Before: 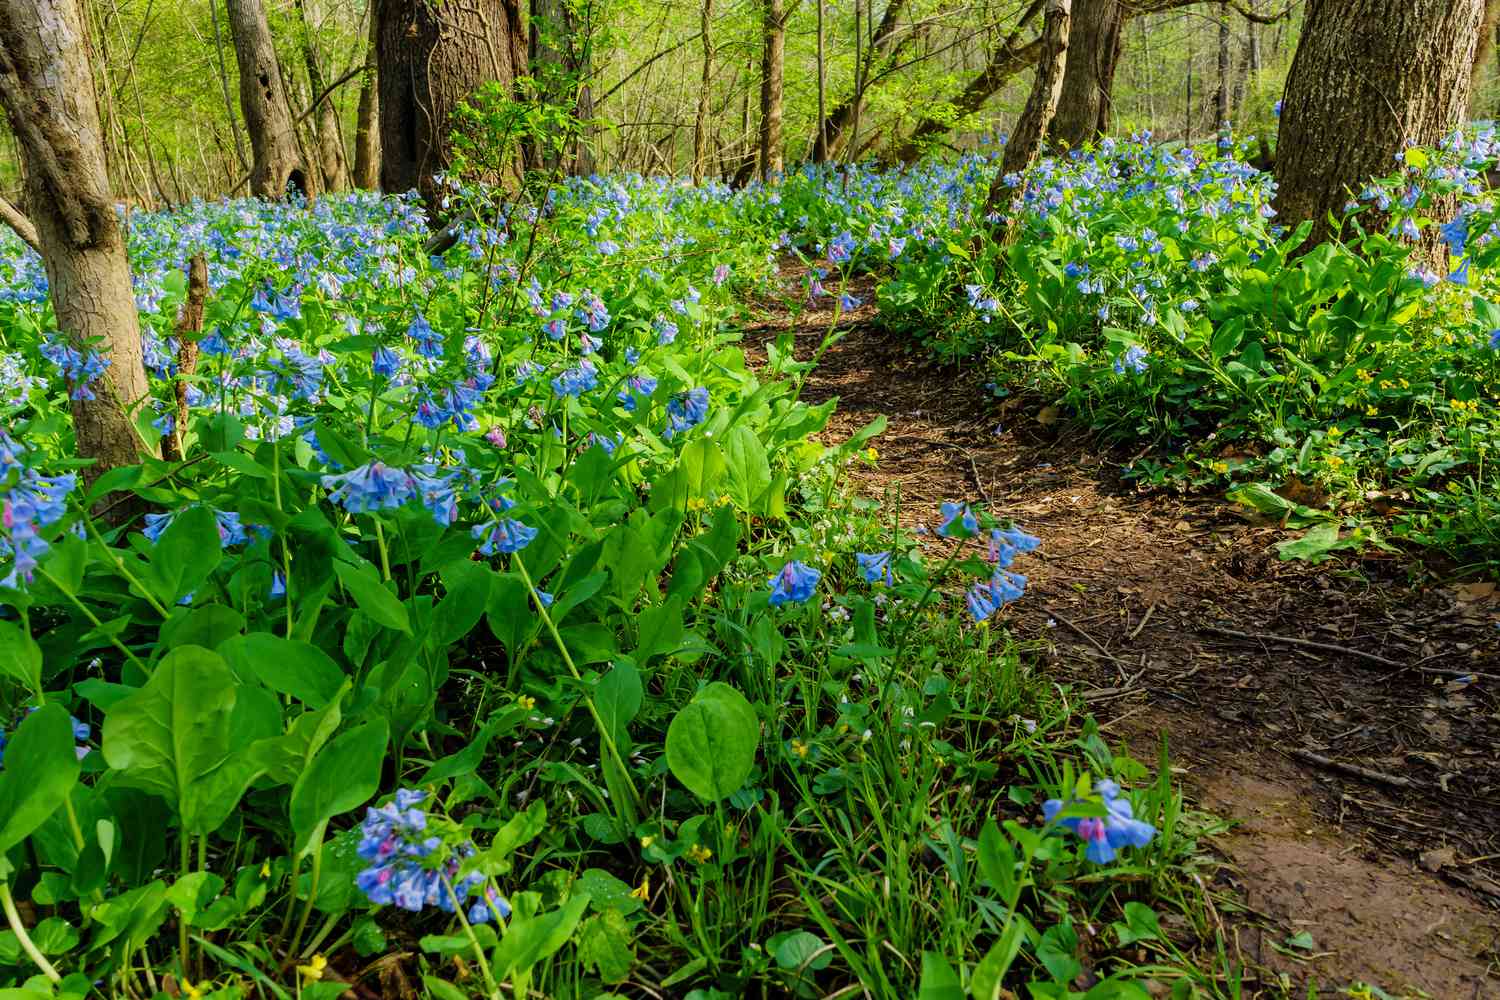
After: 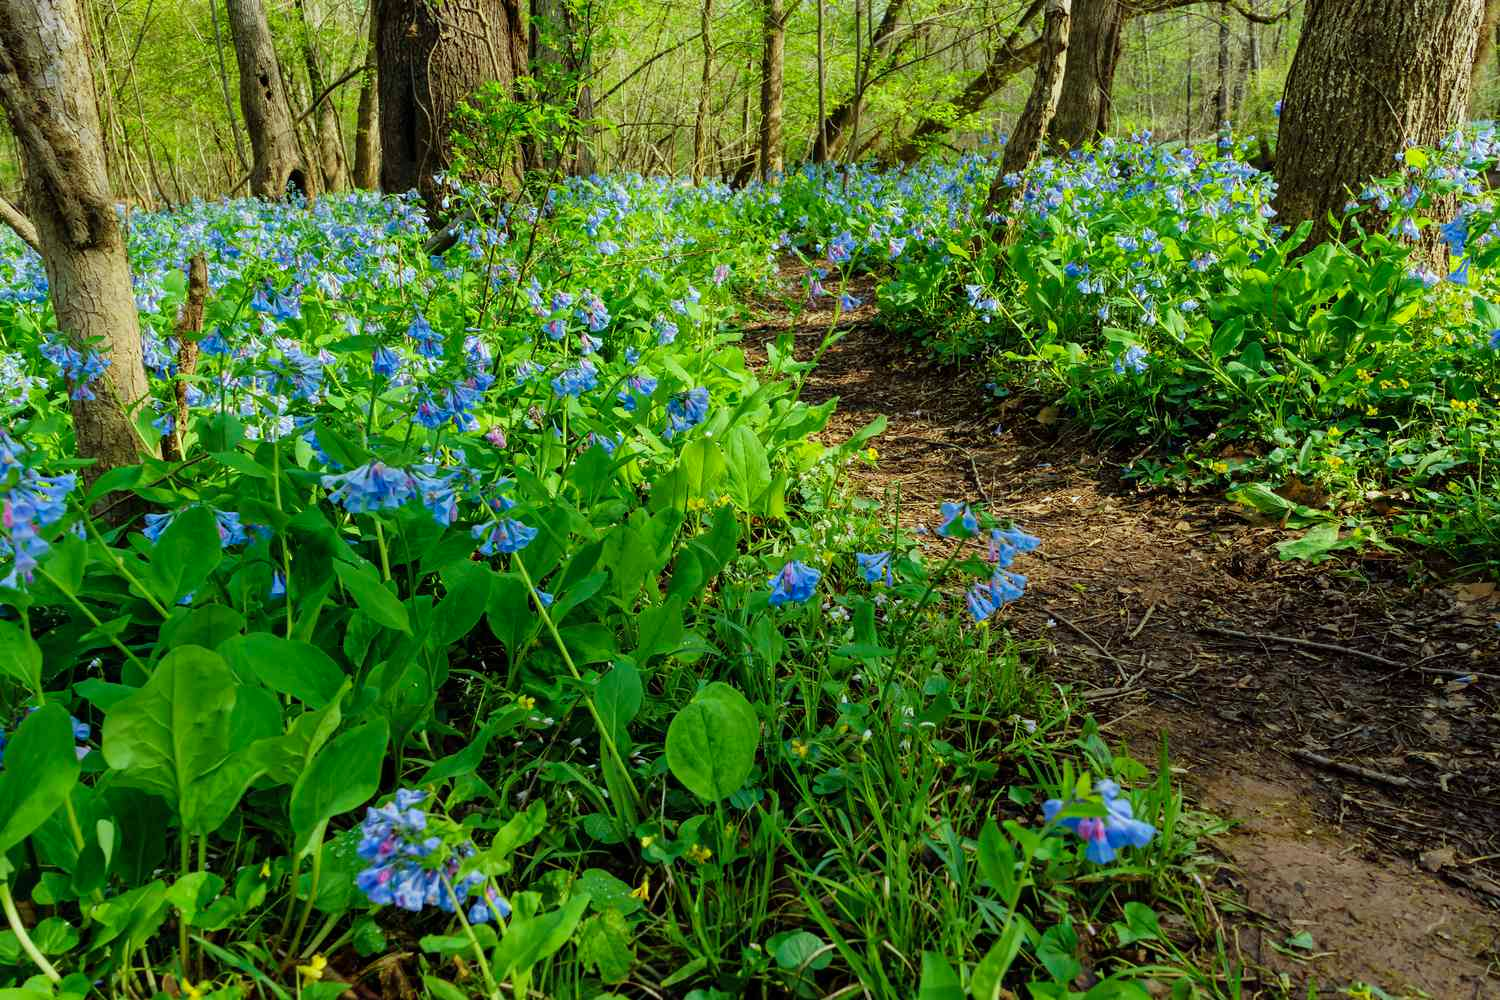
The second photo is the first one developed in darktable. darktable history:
color correction: highlights a* -6.61, highlights b* 0.705
exposure: compensate highlight preservation false
